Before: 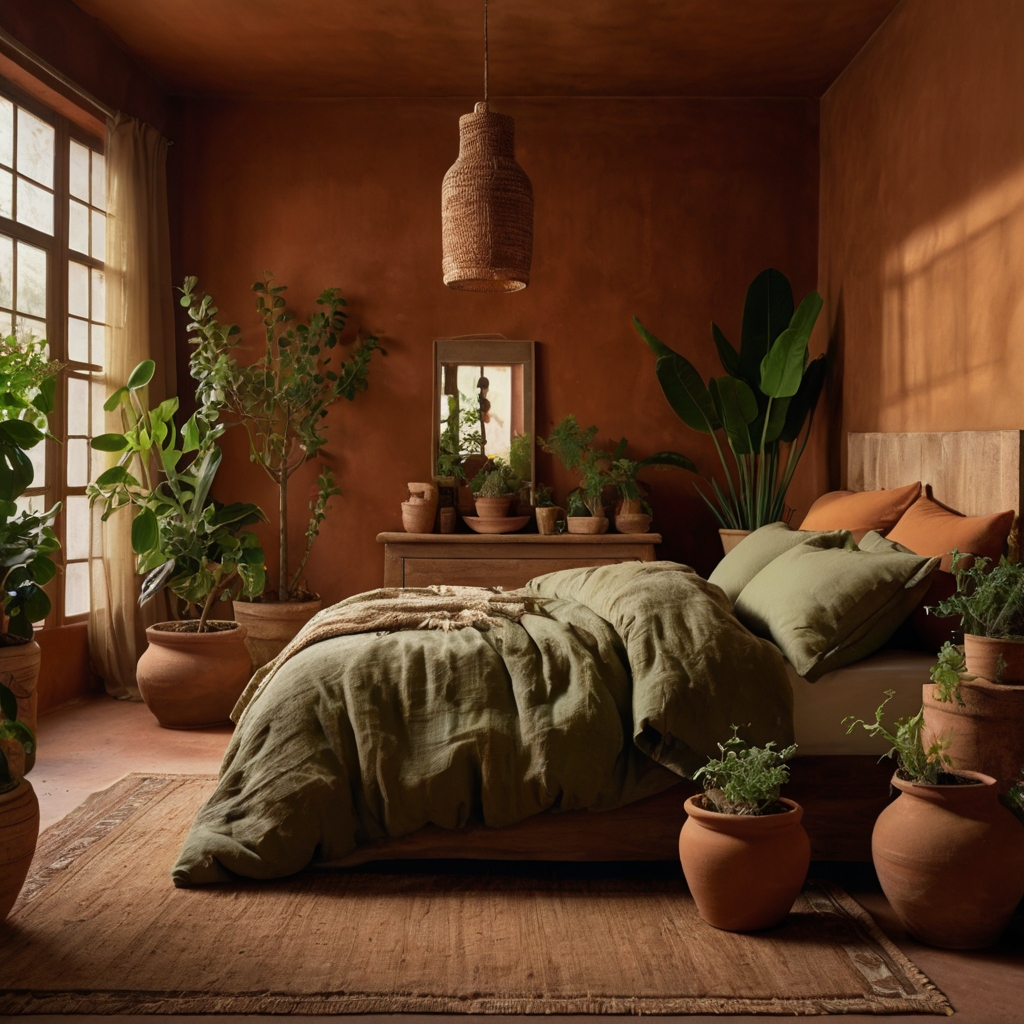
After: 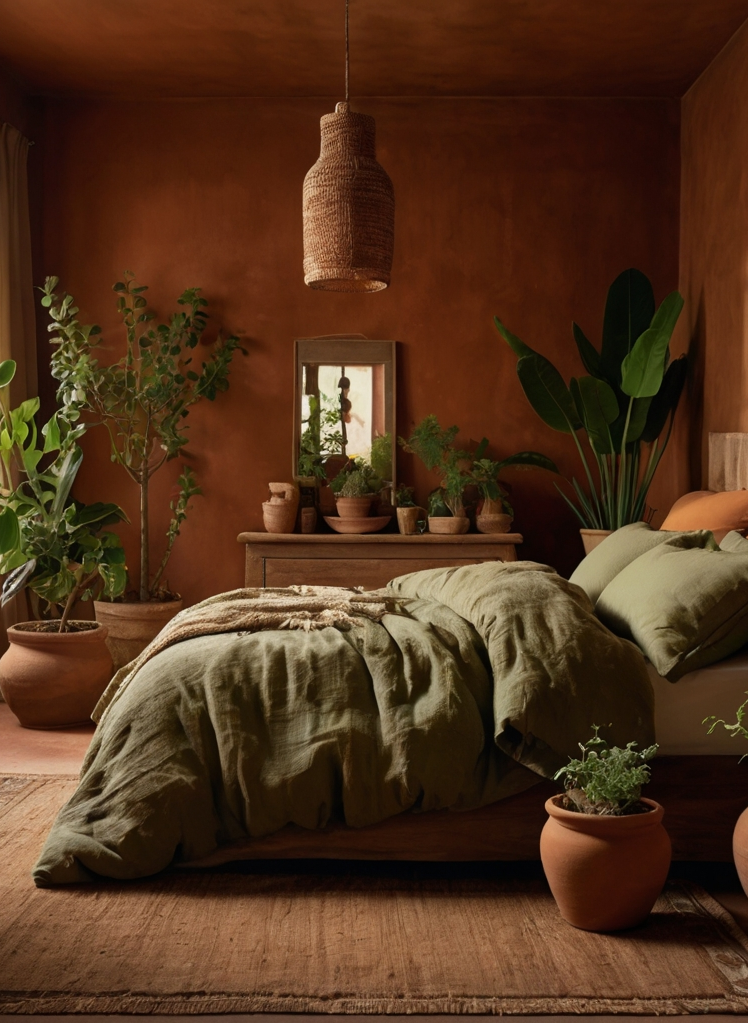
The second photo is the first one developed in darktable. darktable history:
crop: left 13.631%, right 13.234%
